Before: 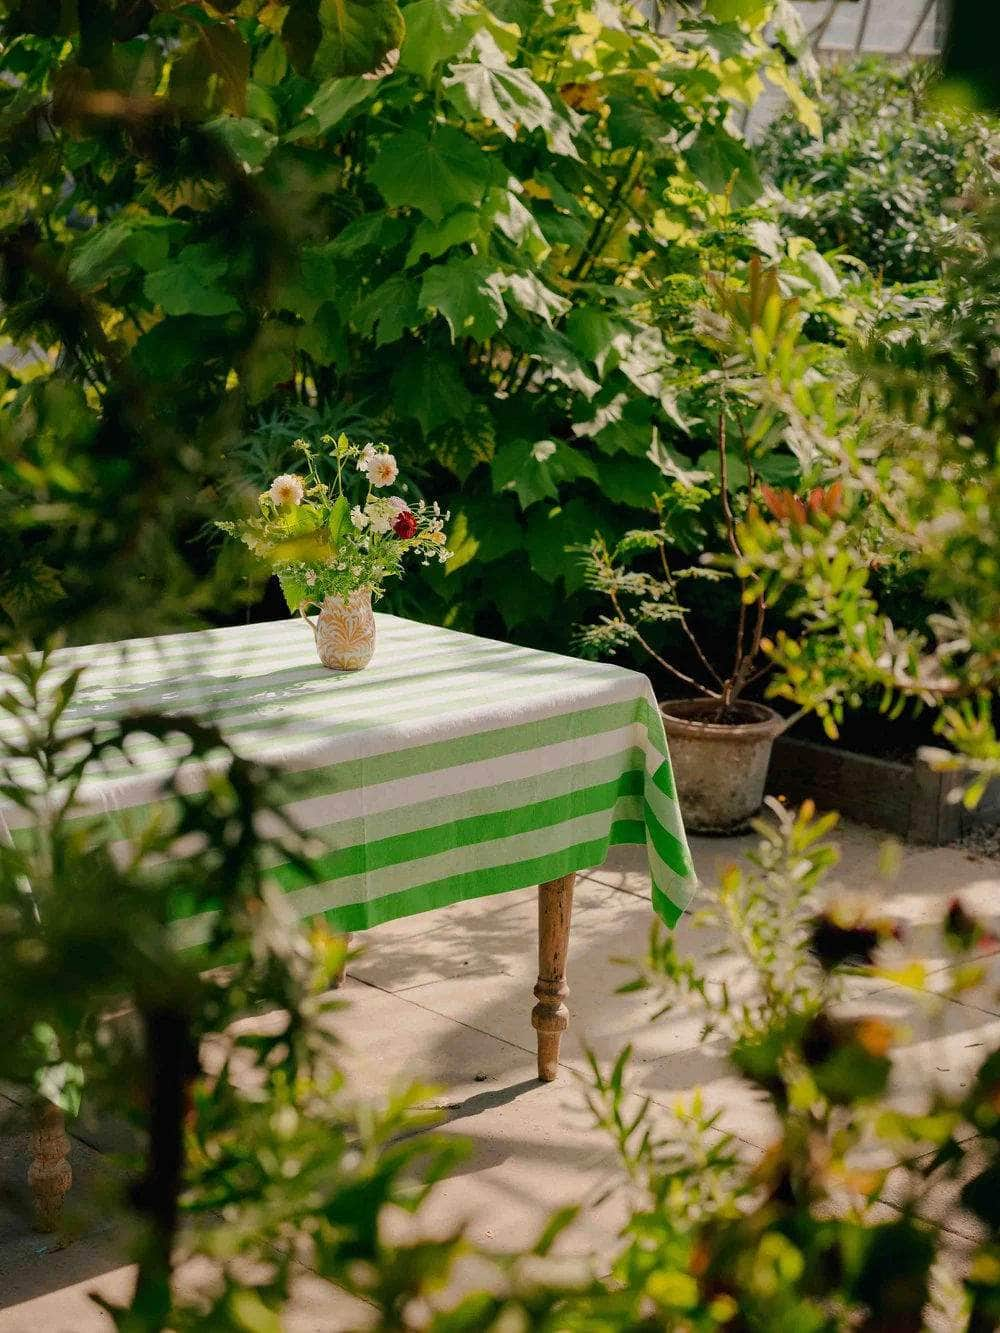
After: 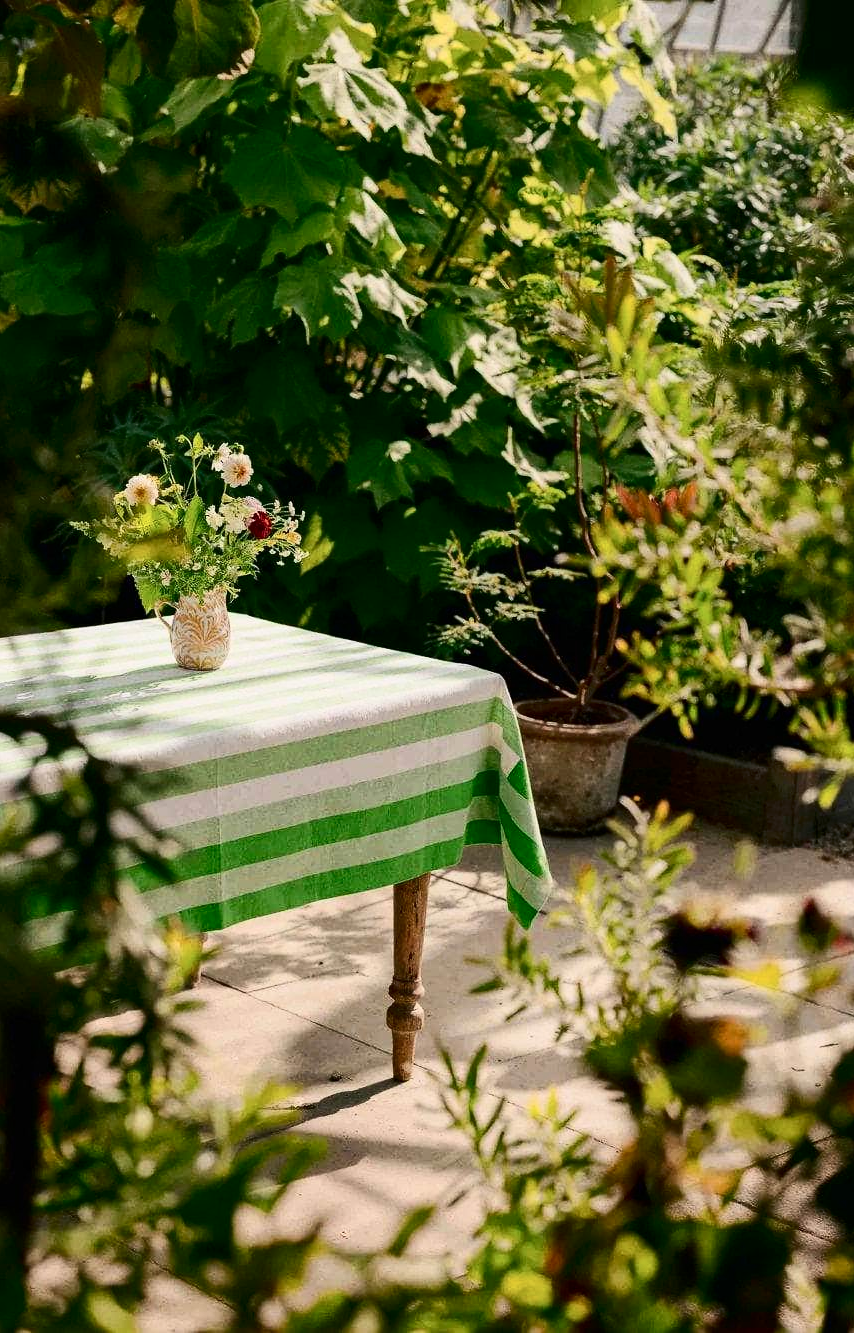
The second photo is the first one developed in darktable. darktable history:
crop and rotate: left 14.581%
contrast brightness saturation: contrast 0.296
